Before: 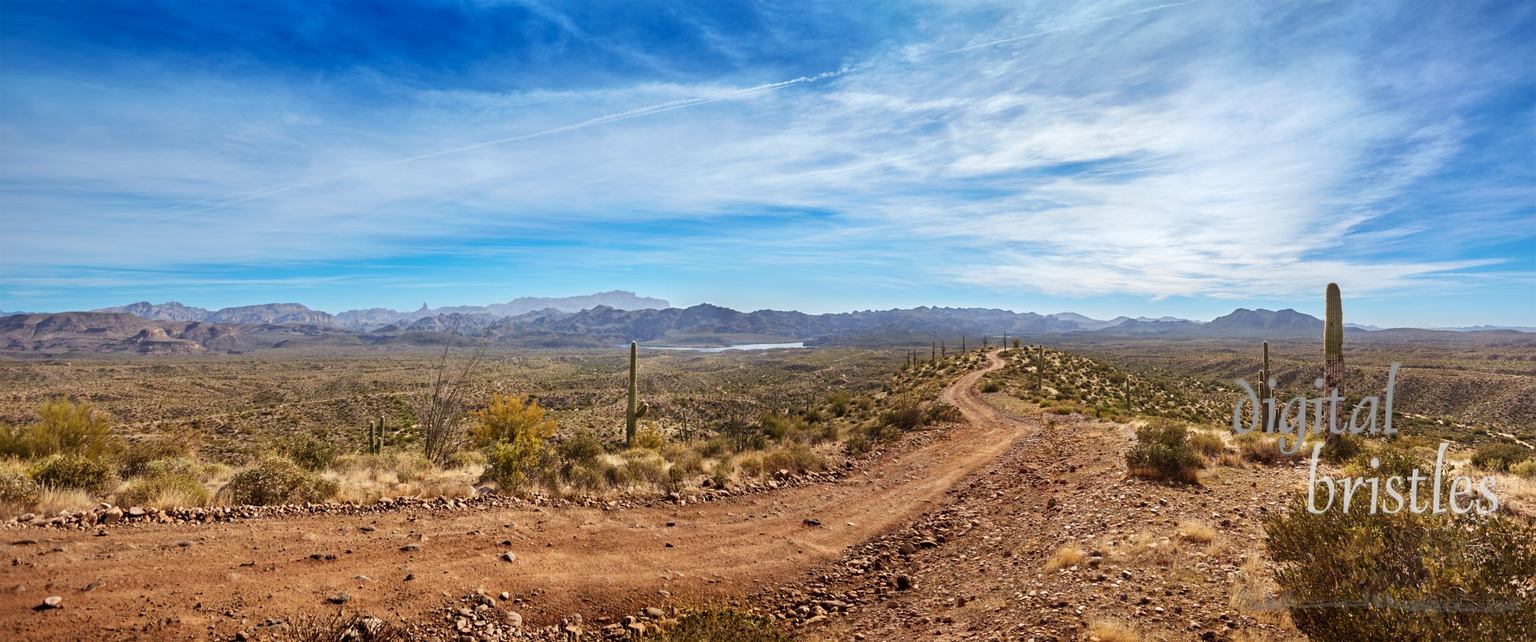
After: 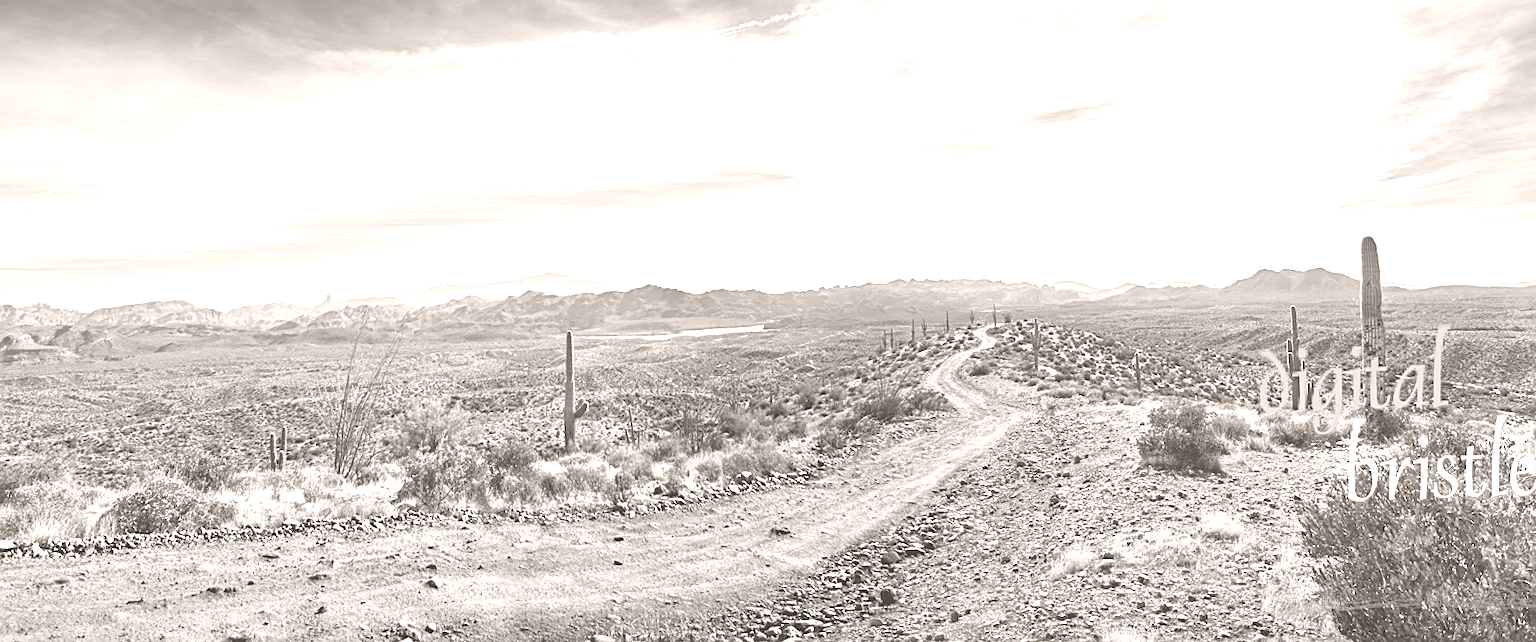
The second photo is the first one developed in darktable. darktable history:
crop and rotate: angle 1.96°, left 5.673%, top 5.673%
sharpen: on, module defaults
colorize: hue 34.49°, saturation 35.33%, source mix 100%, lightness 55%, version 1
